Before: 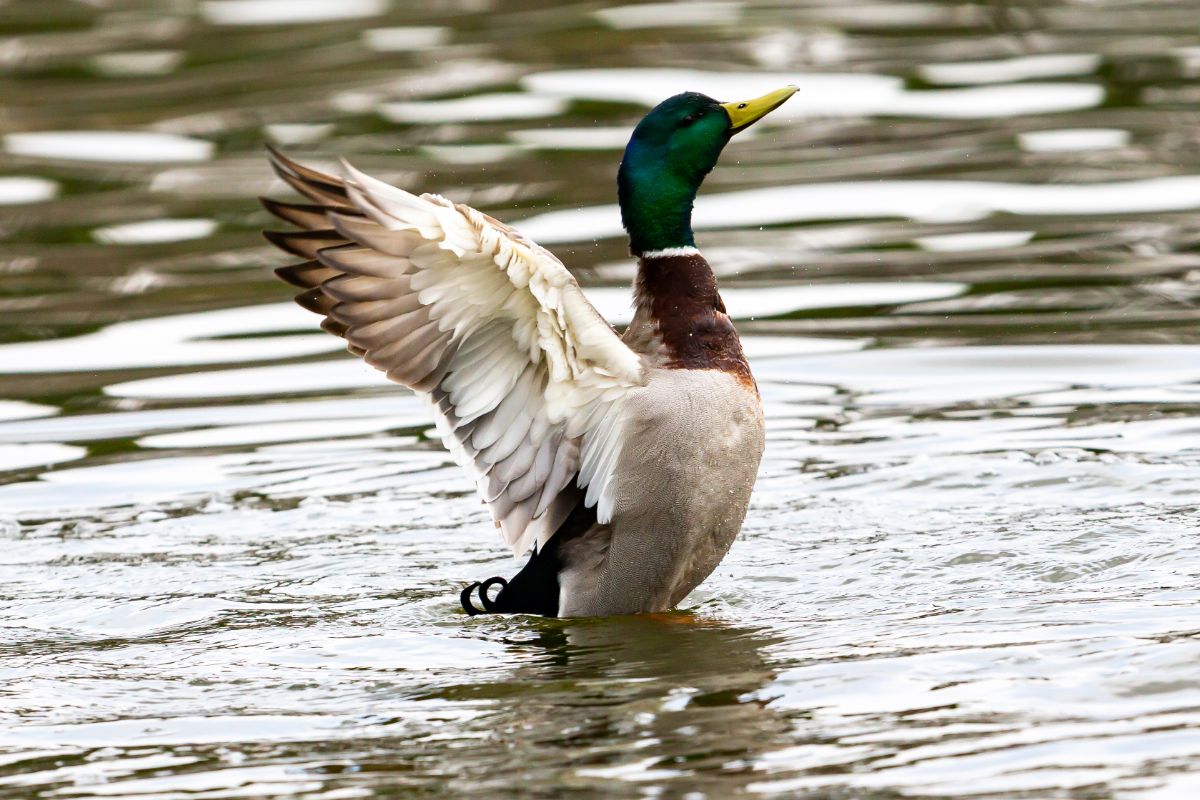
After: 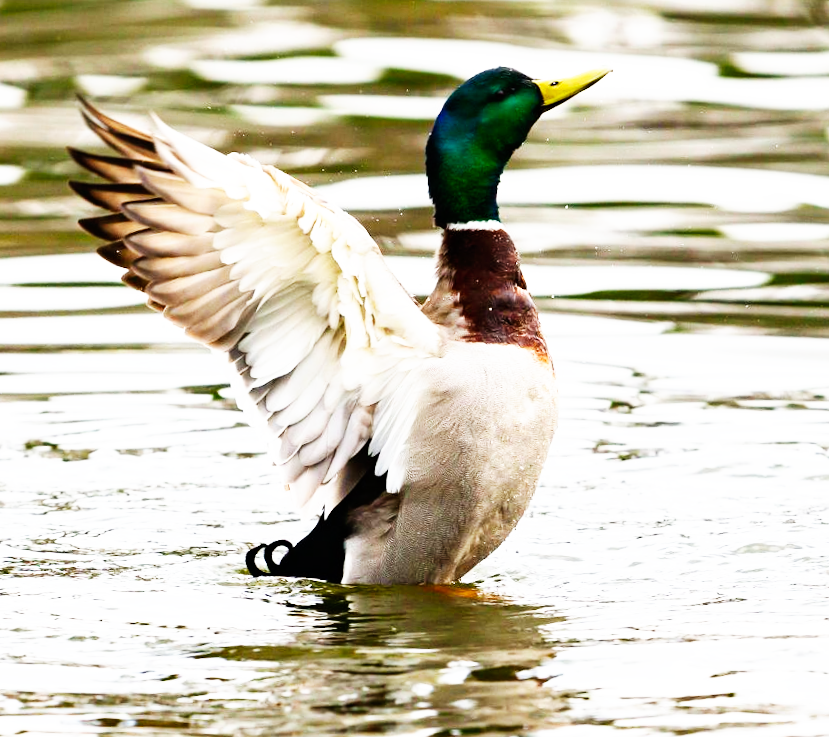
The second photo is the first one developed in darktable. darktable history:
base curve: curves: ch0 [(0, 0) (0.007, 0.004) (0.027, 0.03) (0.046, 0.07) (0.207, 0.54) (0.442, 0.872) (0.673, 0.972) (1, 1)], preserve colors none
crop and rotate: angle -3.27°, left 14.277%, top 0.028%, right 10.766%, bottom 0.028%
